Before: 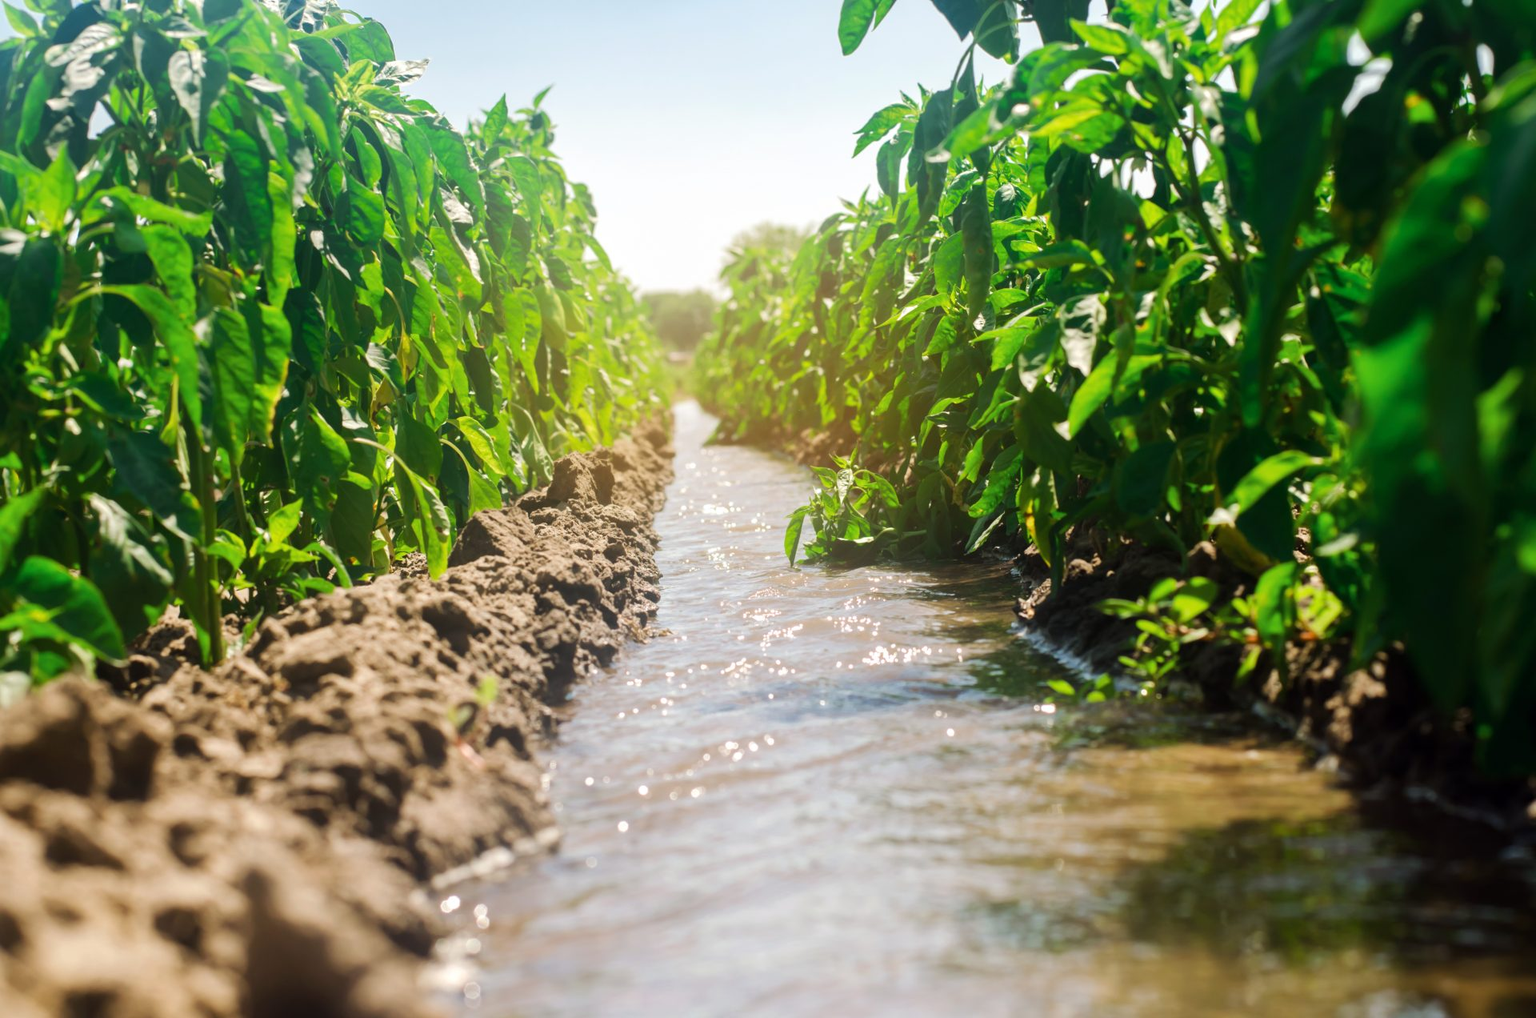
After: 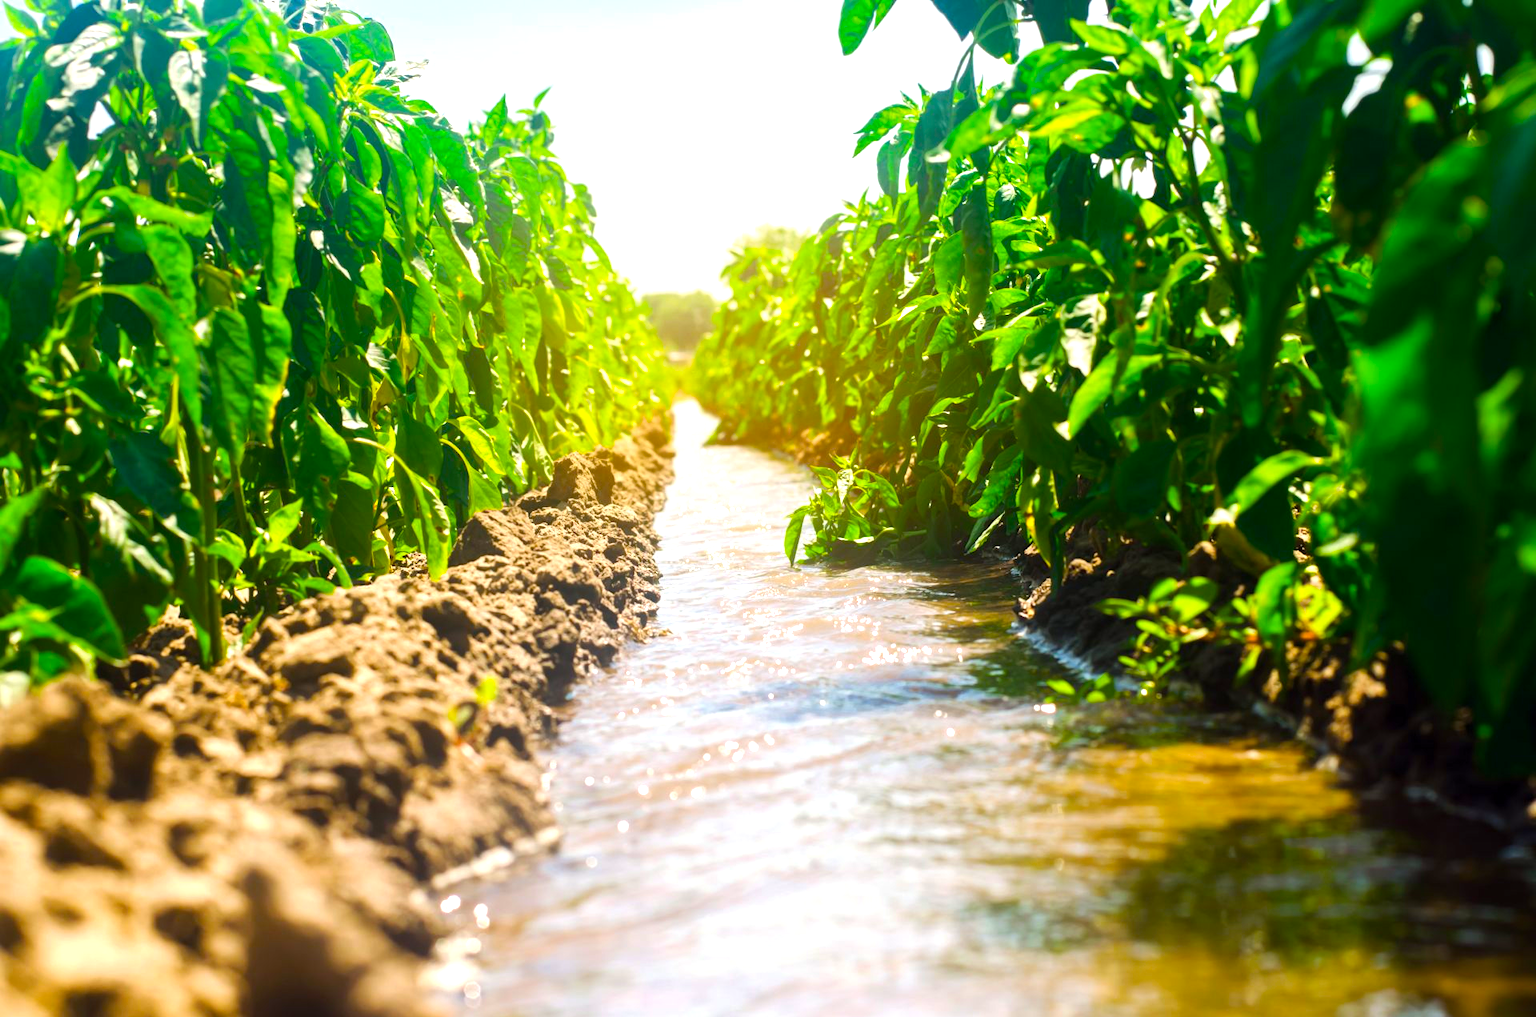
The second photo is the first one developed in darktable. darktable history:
color balance rgb: linear chroma grading › global chroma 14.682%, perceptual saturation grading › global saturation 31.094%, perceptual brilliance grading › global brilliance 17.481%
